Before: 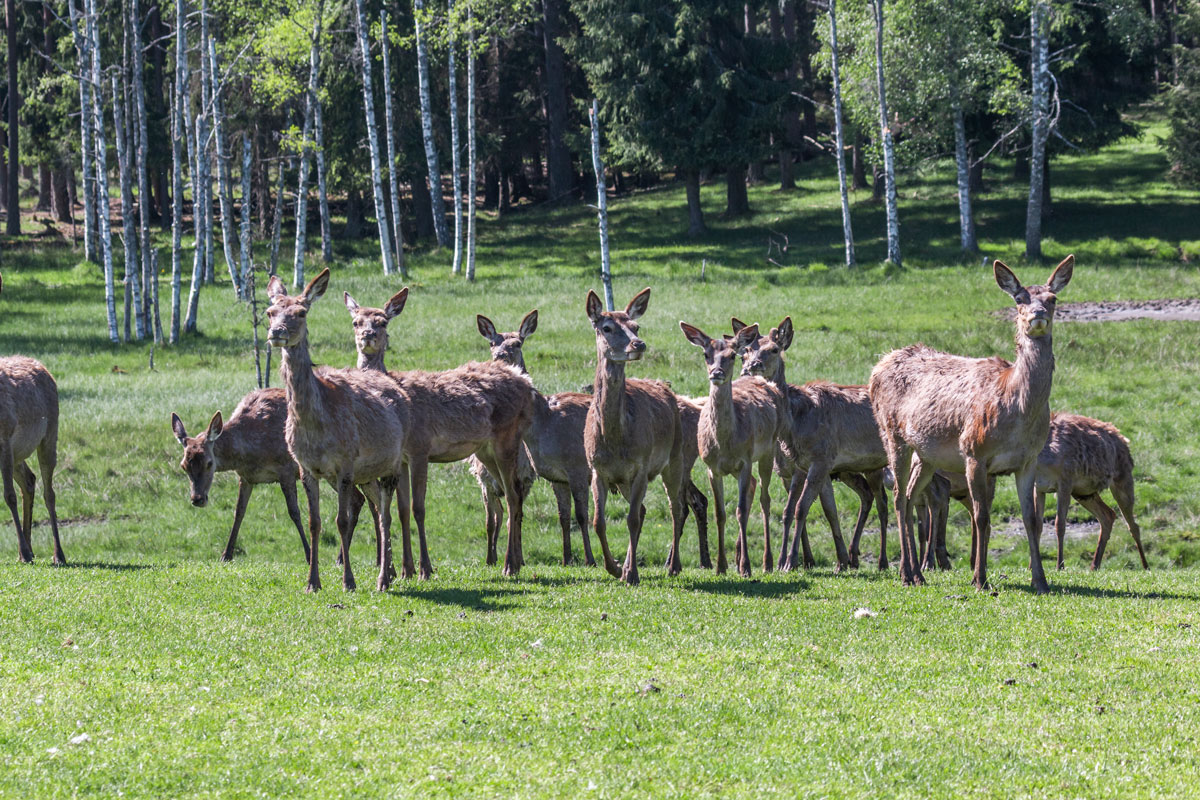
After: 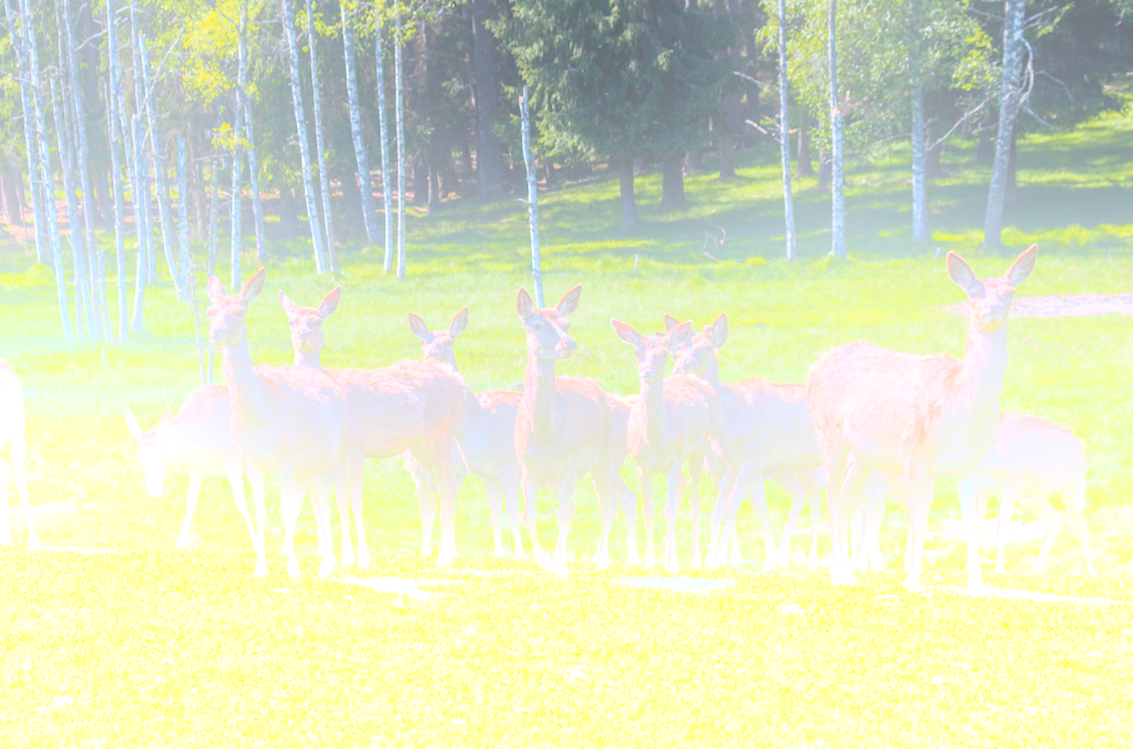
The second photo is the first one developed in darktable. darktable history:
rotate and perspective: rotation 0.062°, lens shift (vertical) 0.115, lens shift (horizontal) -0.133, crop left 0.047, crop right 0.94, crop top 0.061, crop bottom 0.94
color zones: curves: ch1 [(0.235, 0.558) (0.75, 0.5)]; ch2 [(0.25, 0.462) (0.749, 0.457)], mix 40.67%
bloom: size 25%, threshold 5%, strength 90%
